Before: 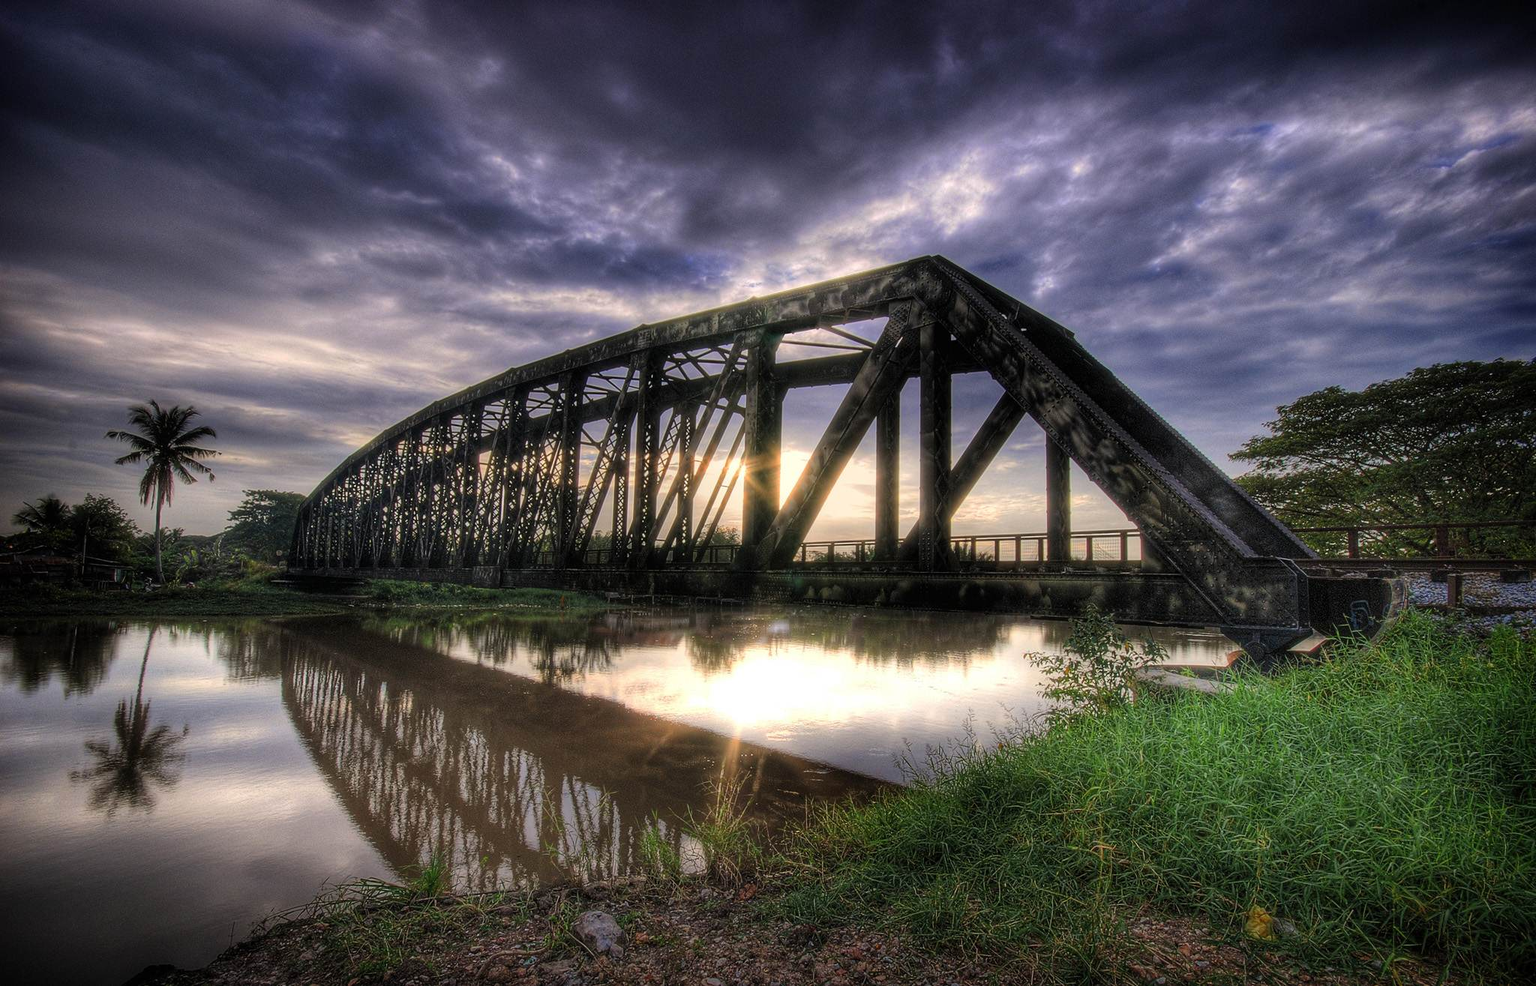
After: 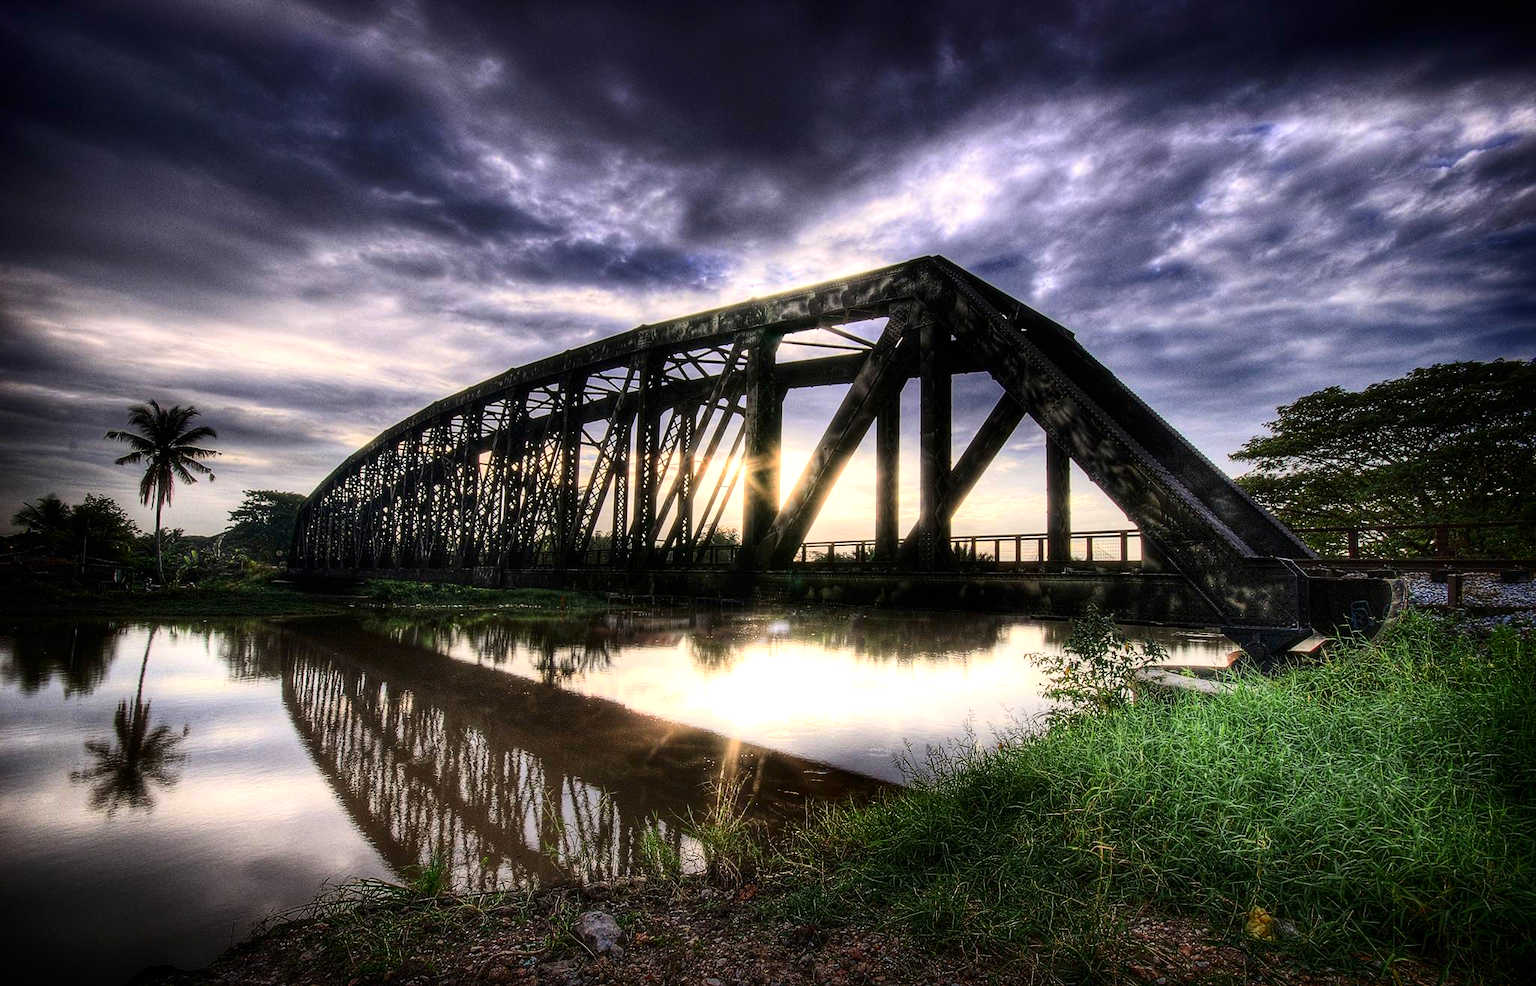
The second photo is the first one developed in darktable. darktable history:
tone equalizer: -8 EV -0.414 EV, -7 EV -0.425 EV, -6 EV -0.302 EV, -5 EV -0.246 EV, -3 EV 0.23 EV, -2 EV 0.359 EV, -1 EV 0.403 EV, +0 EV 0.408 EV
contrast brightness saturation: contrast 0.27
